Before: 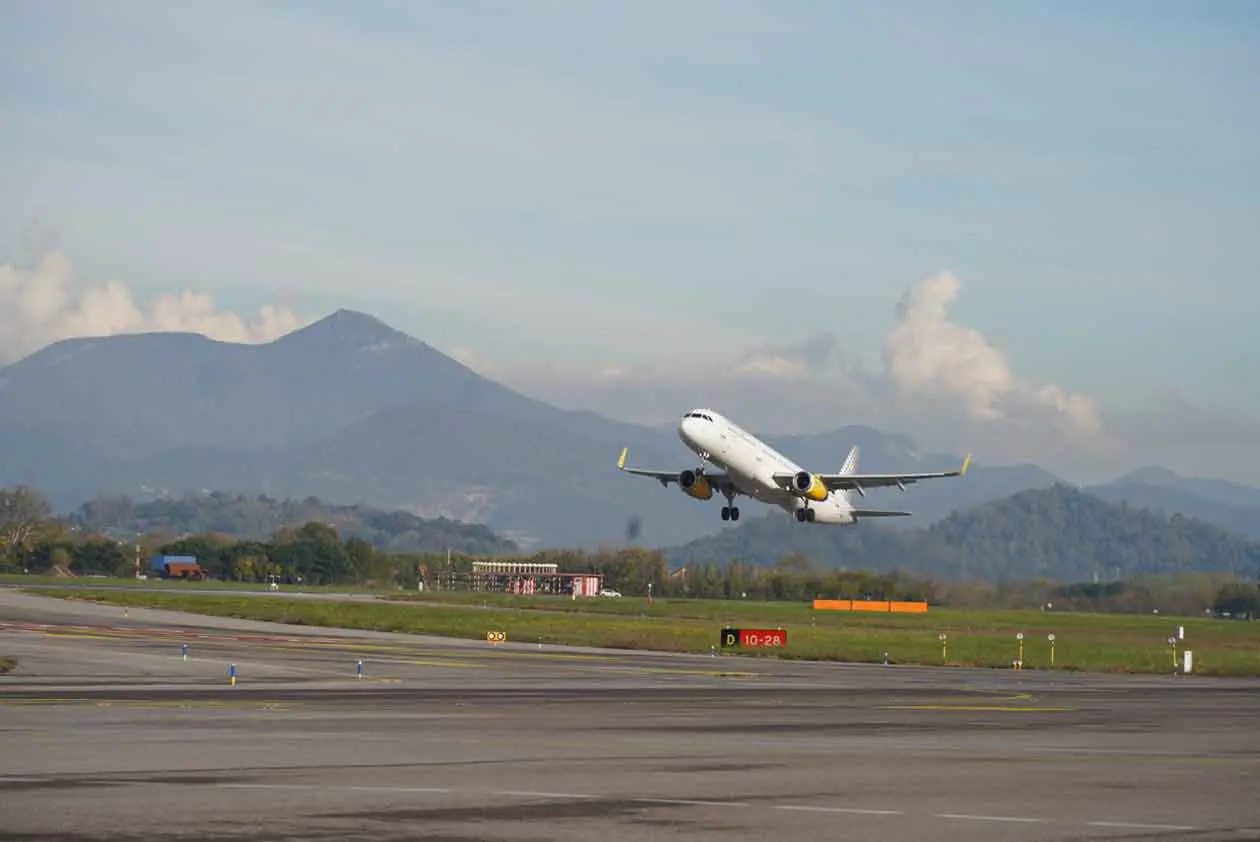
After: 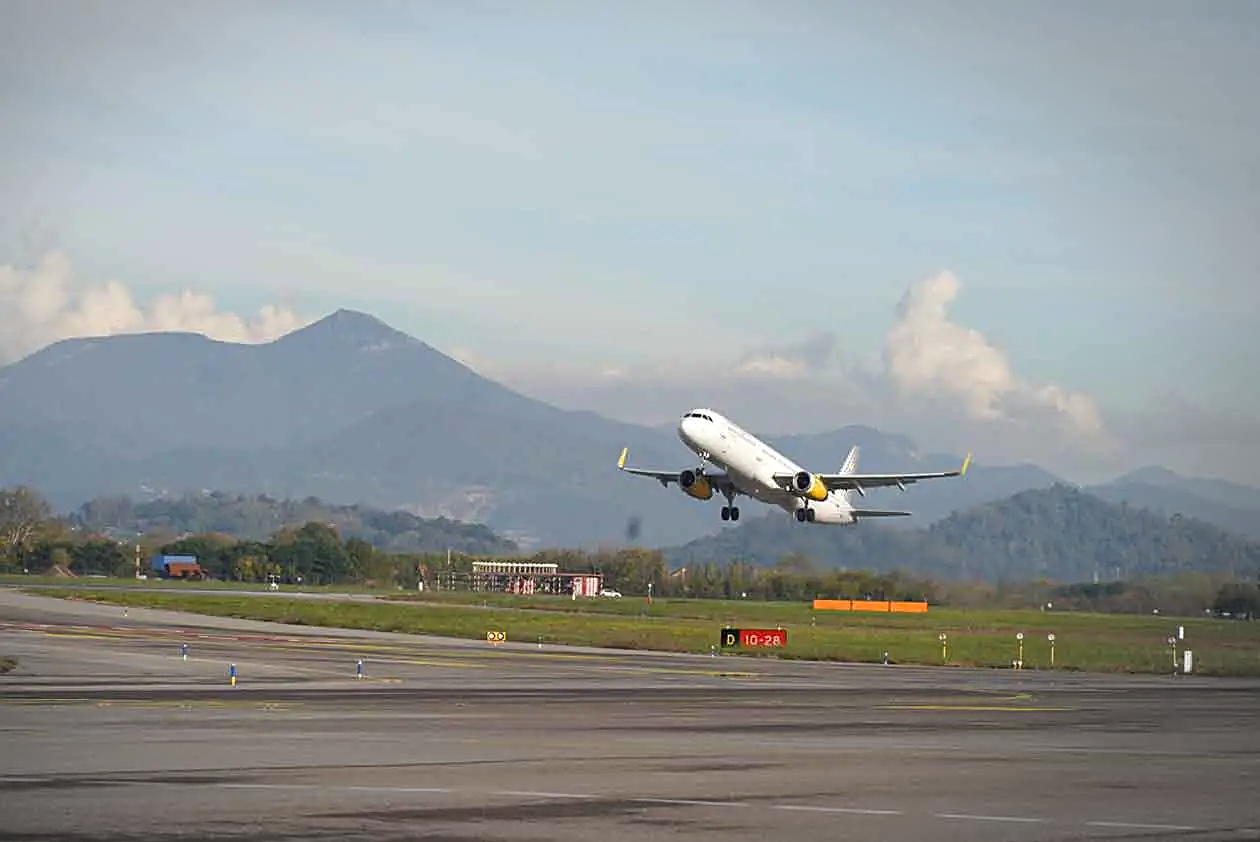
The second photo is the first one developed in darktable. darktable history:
vignetting: brightness -0.285, center (-0.119, -0.007), automatic ratio true, dithering 8-bit output
exposure: exposure 0.217 EV, compensate exposure bias true, compensate highlight preservation false
sharpen: on, module defaults
